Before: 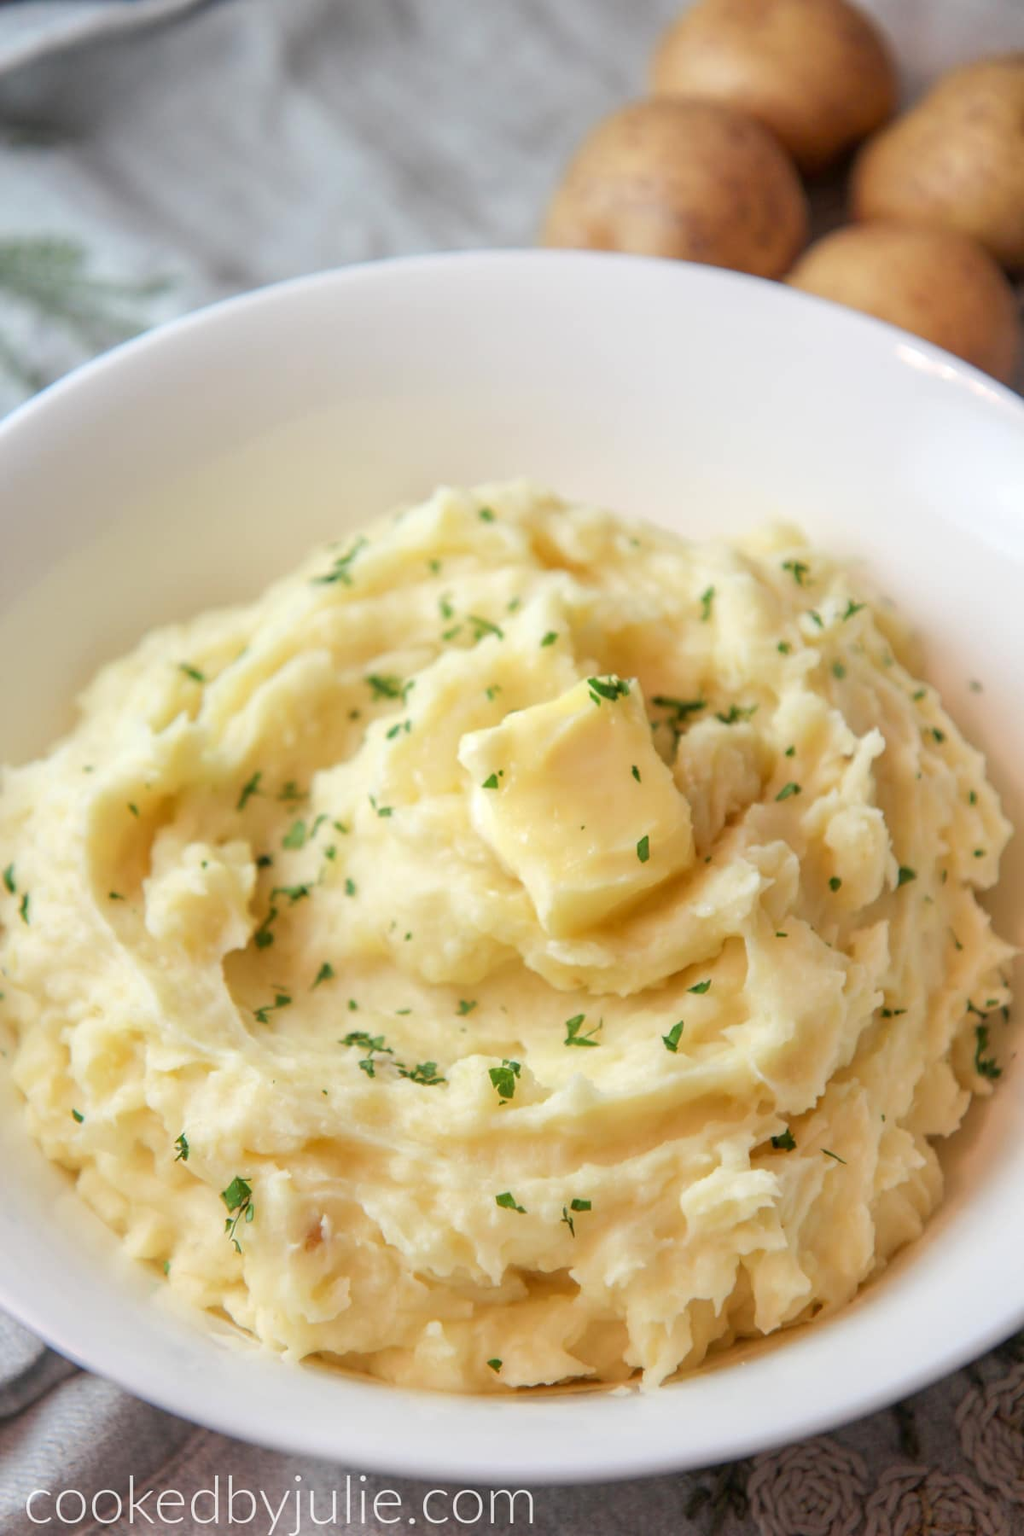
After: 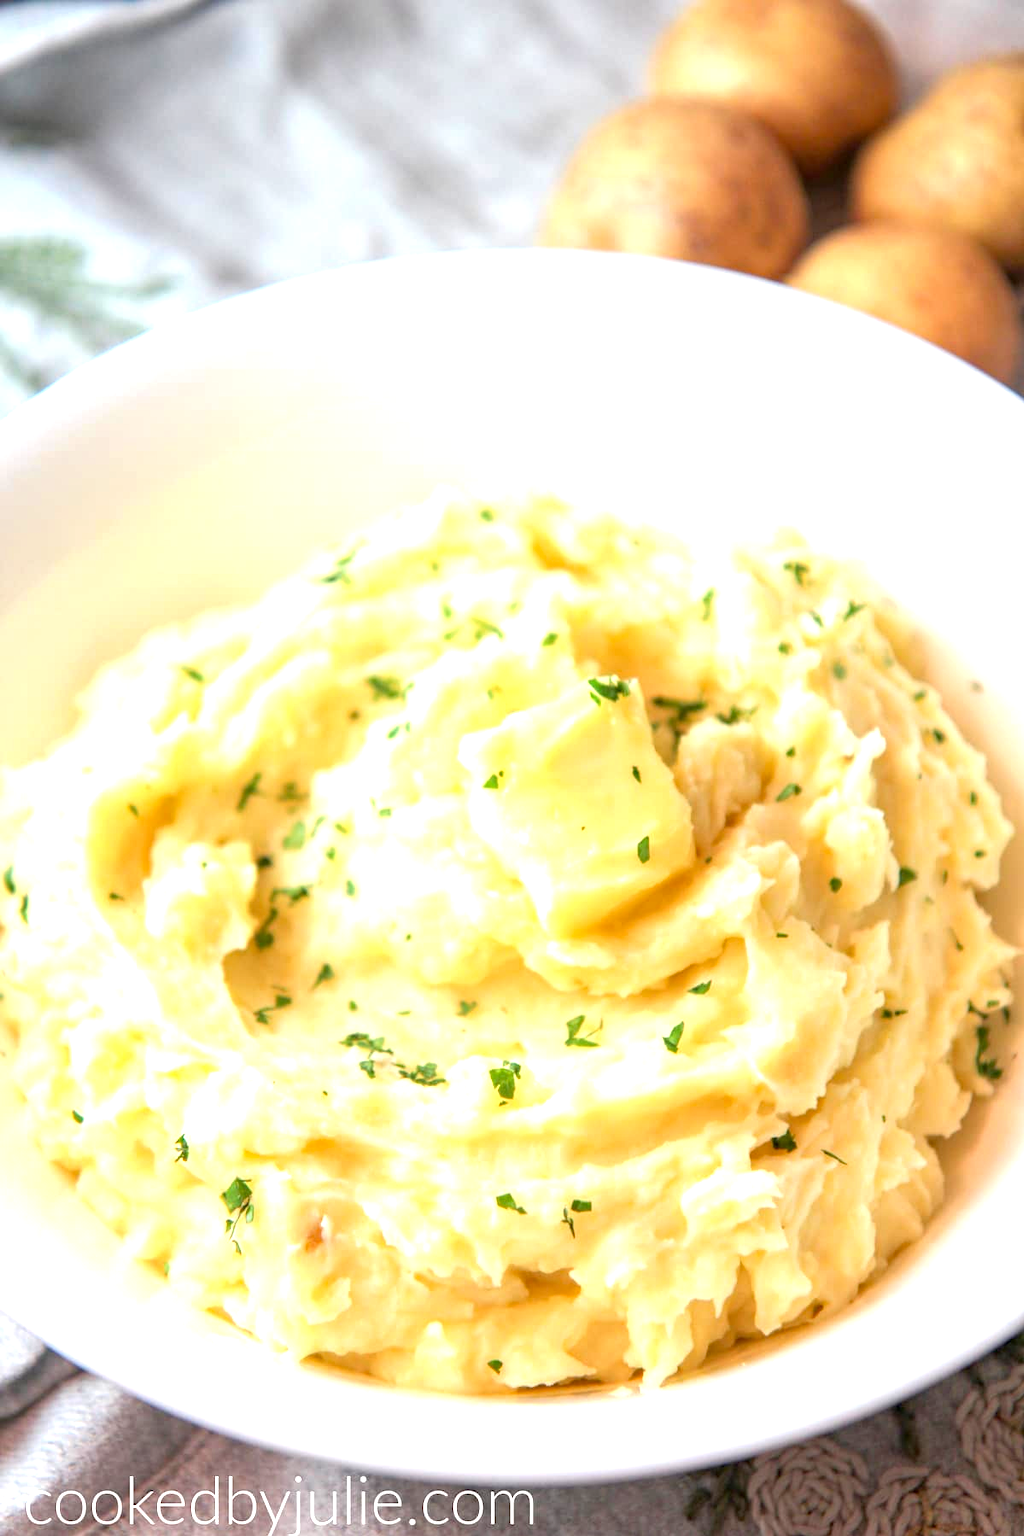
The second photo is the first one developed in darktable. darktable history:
crop: bottom 0.054%
exposure: exposure 1.139 EV, compensate highlight preservation false
haze removal: compatibility mode true, adaptive false
